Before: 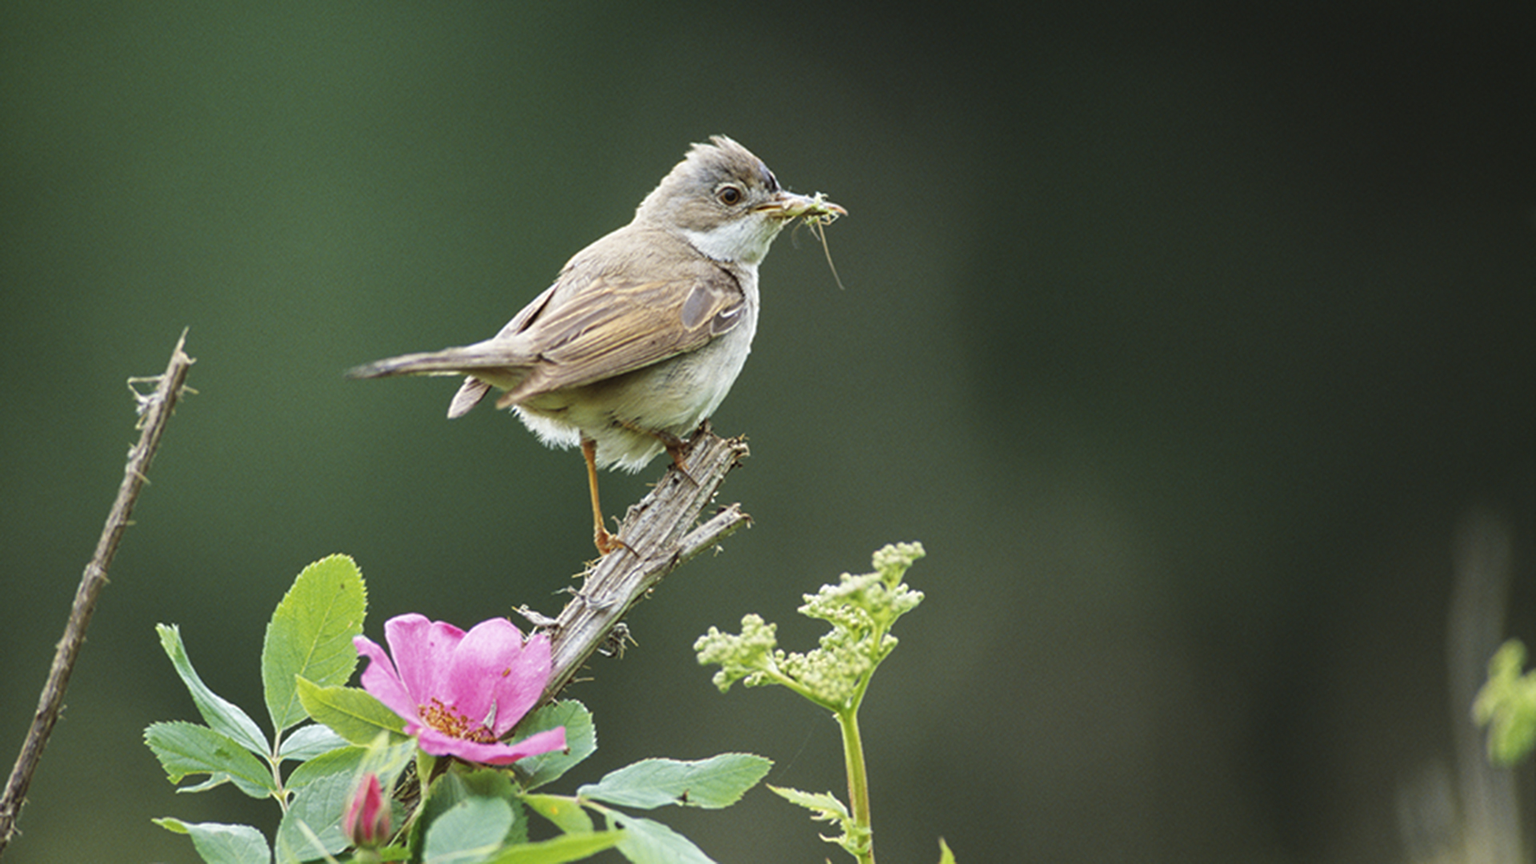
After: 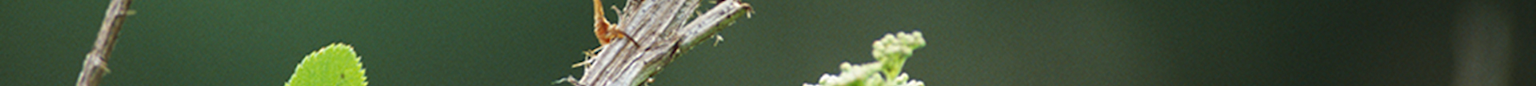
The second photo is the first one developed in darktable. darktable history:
crop and rotate: top 59.084%, bottom 30.916%
exposure: compensate highlight preservation false
